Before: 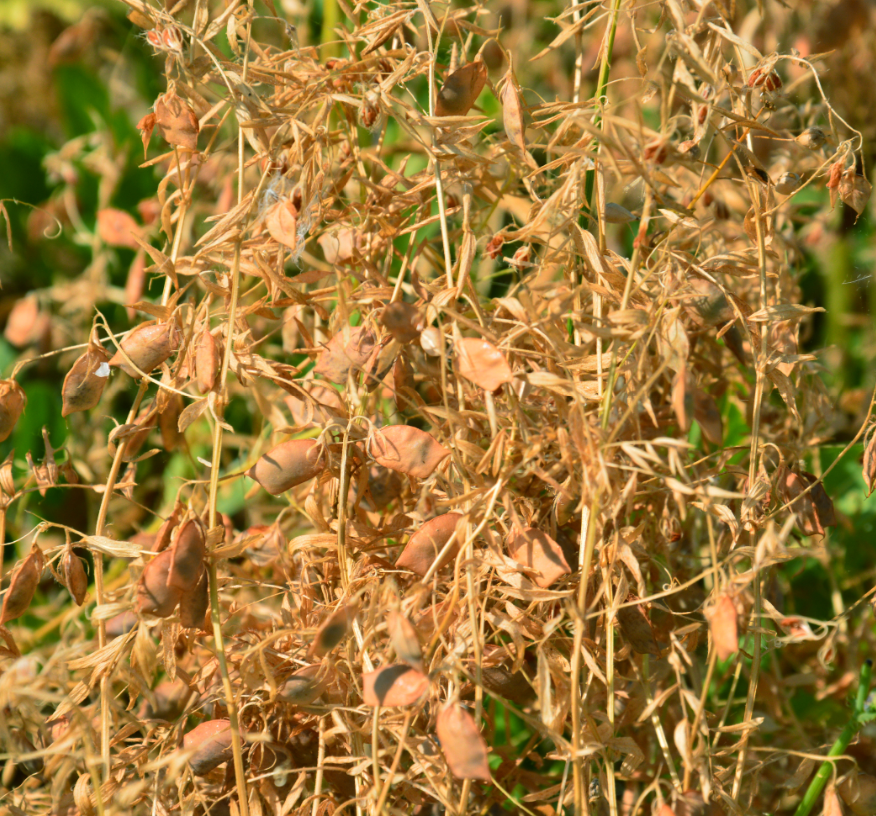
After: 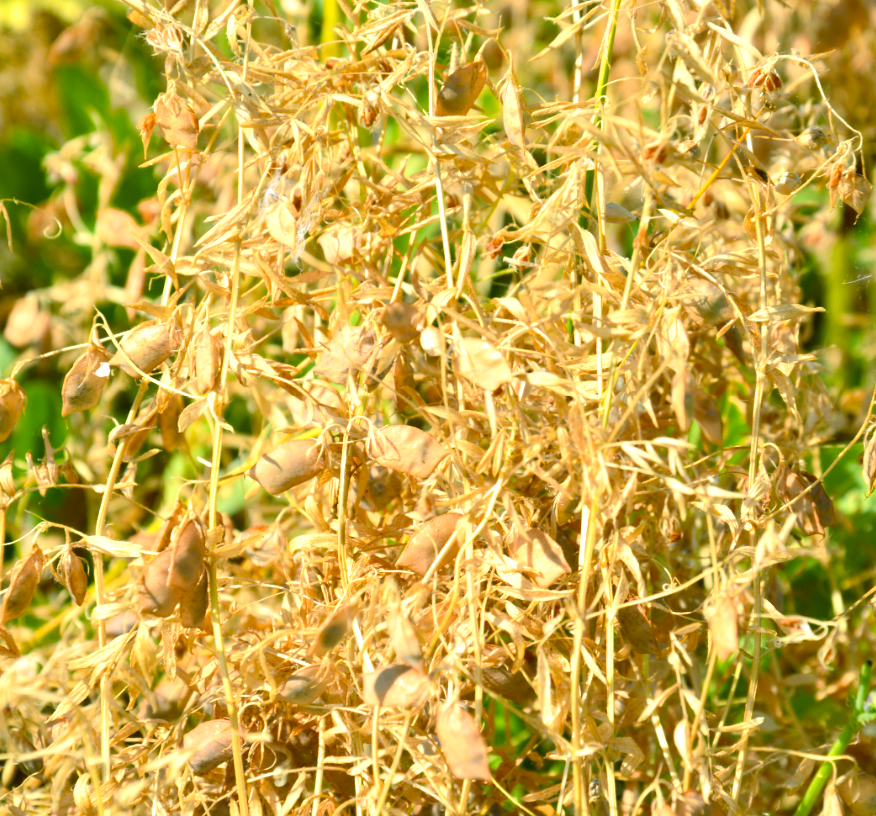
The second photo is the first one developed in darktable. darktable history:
tone equalizer: on, module defaults
exposure: exposure 0.64 EV, compensate highlight preservation false
